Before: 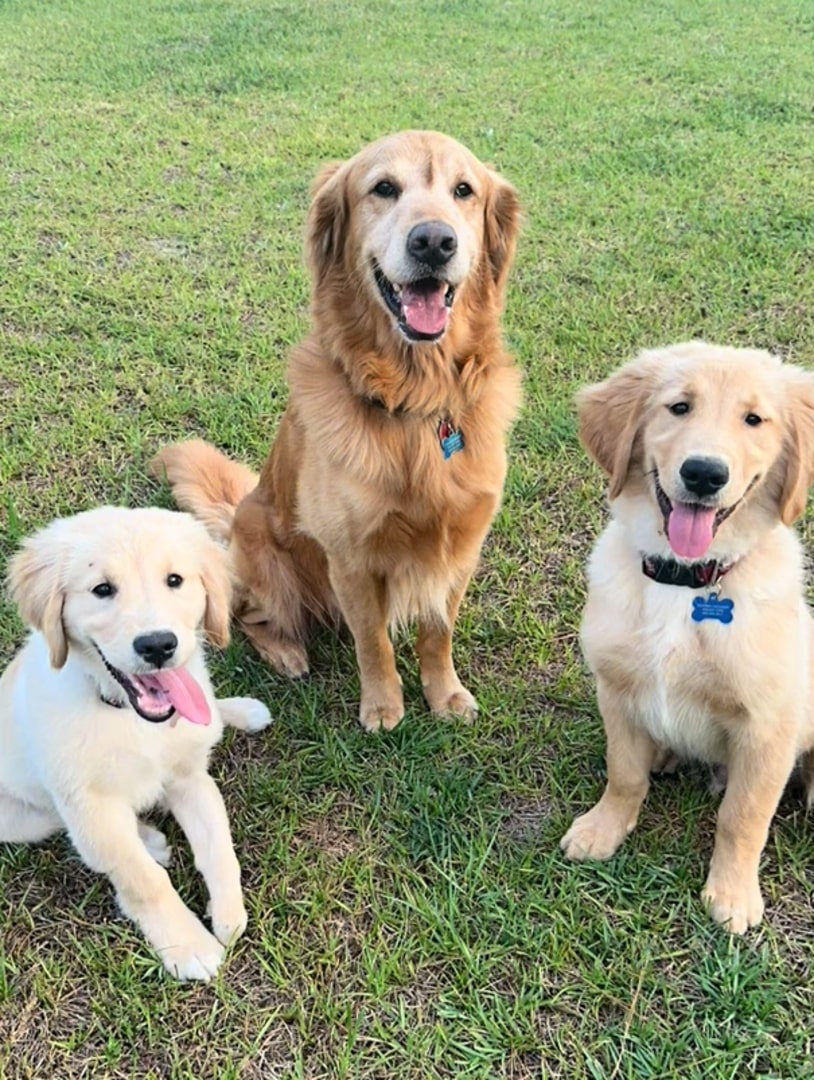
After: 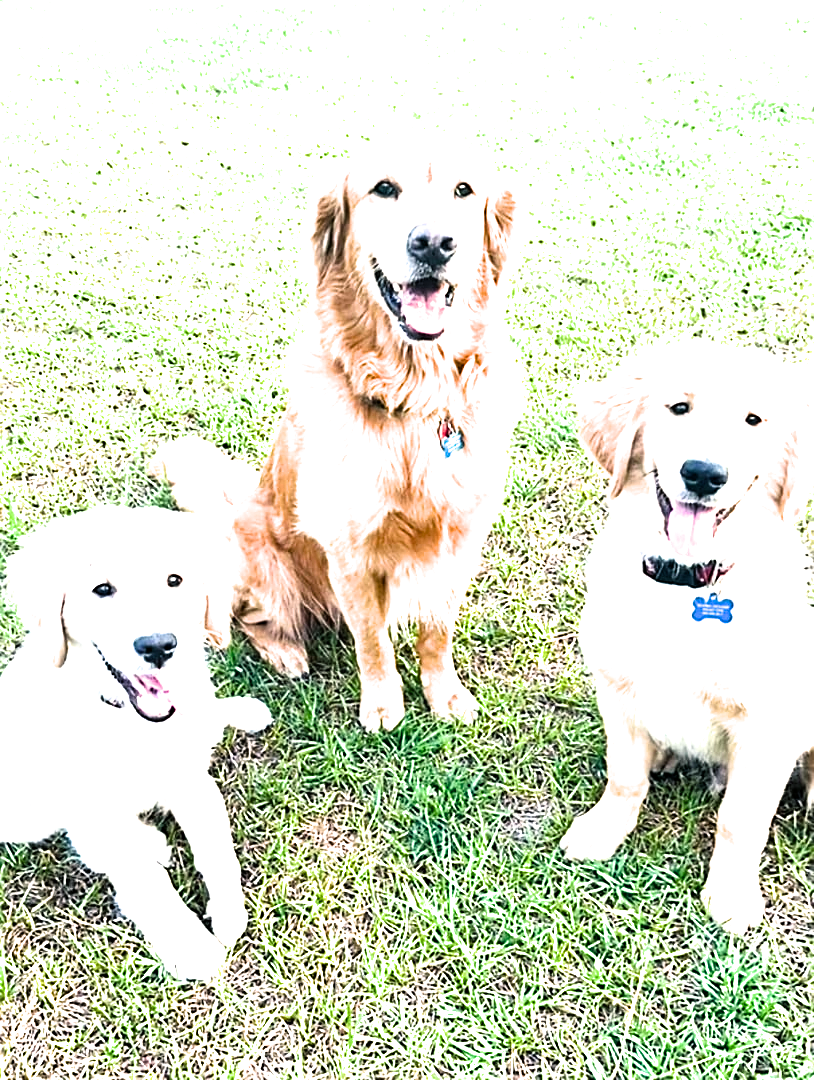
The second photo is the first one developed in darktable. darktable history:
exposure: black level correction 0, exposure 1.74 EV, compensate exposure bias true, compensate highlight preservation false
sharpen: on, module defaults
filmic rgb: black relative exposure -8 EV, white relative exposure 2.19 EV, hardness 7
color balance rgb: shadows lift › luminance -5.083%, shadows lift › chroma 1.052%, shadows lift › hue 218.42°, power › chroma 1.003%, power › hue 253.62°, perceptual saturation grading › global saturation 29.536%
